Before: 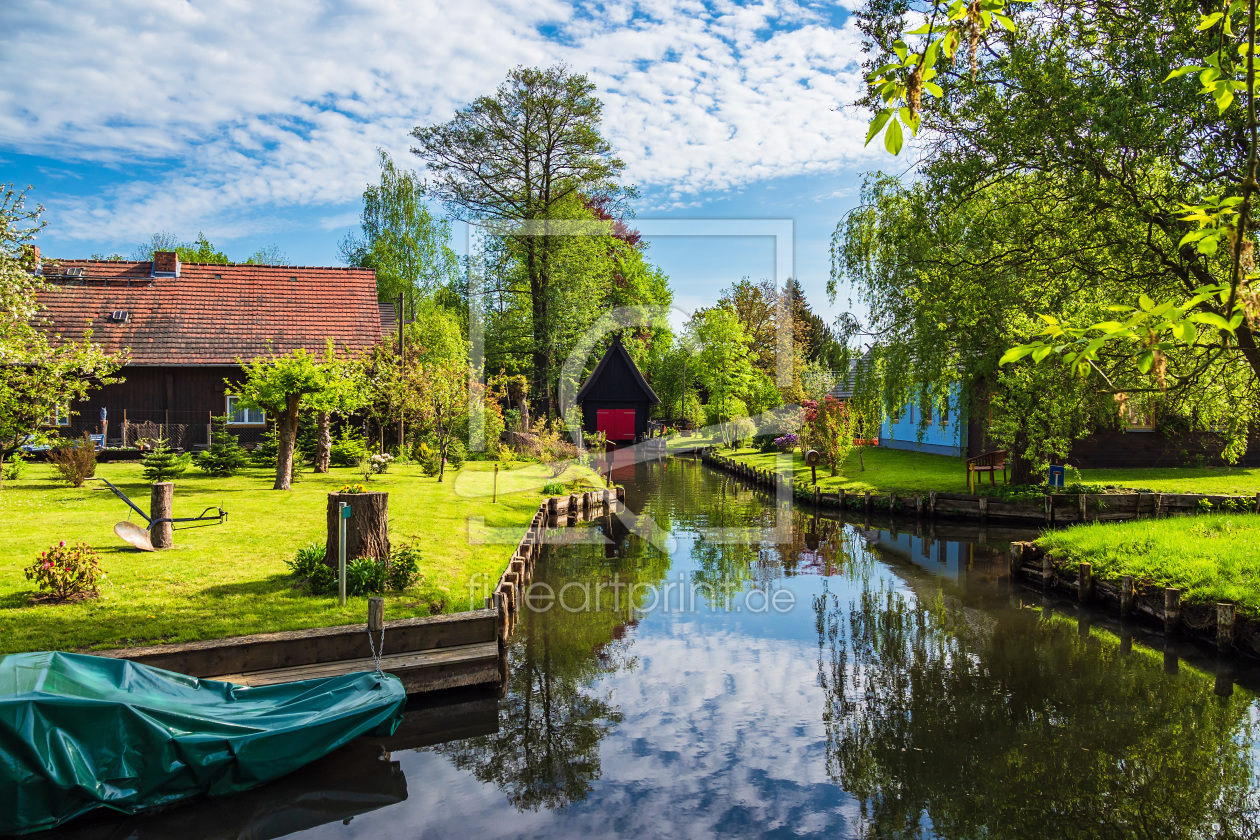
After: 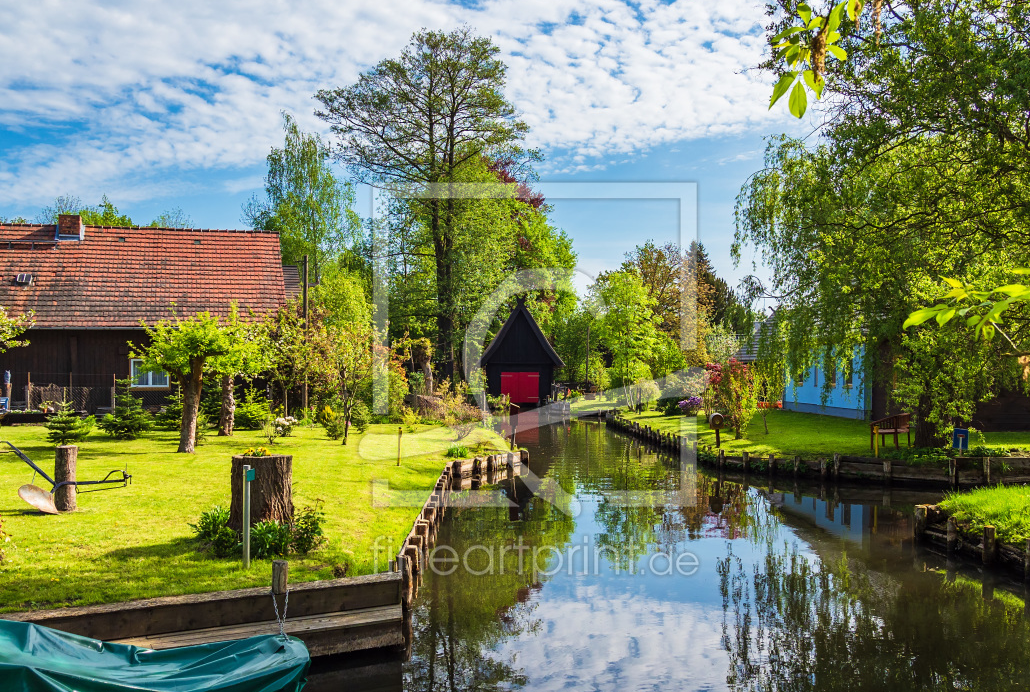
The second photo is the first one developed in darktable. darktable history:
crop and rotate: left 7.628%, top 4.429%, right 10.613%, bottom 13.166%
